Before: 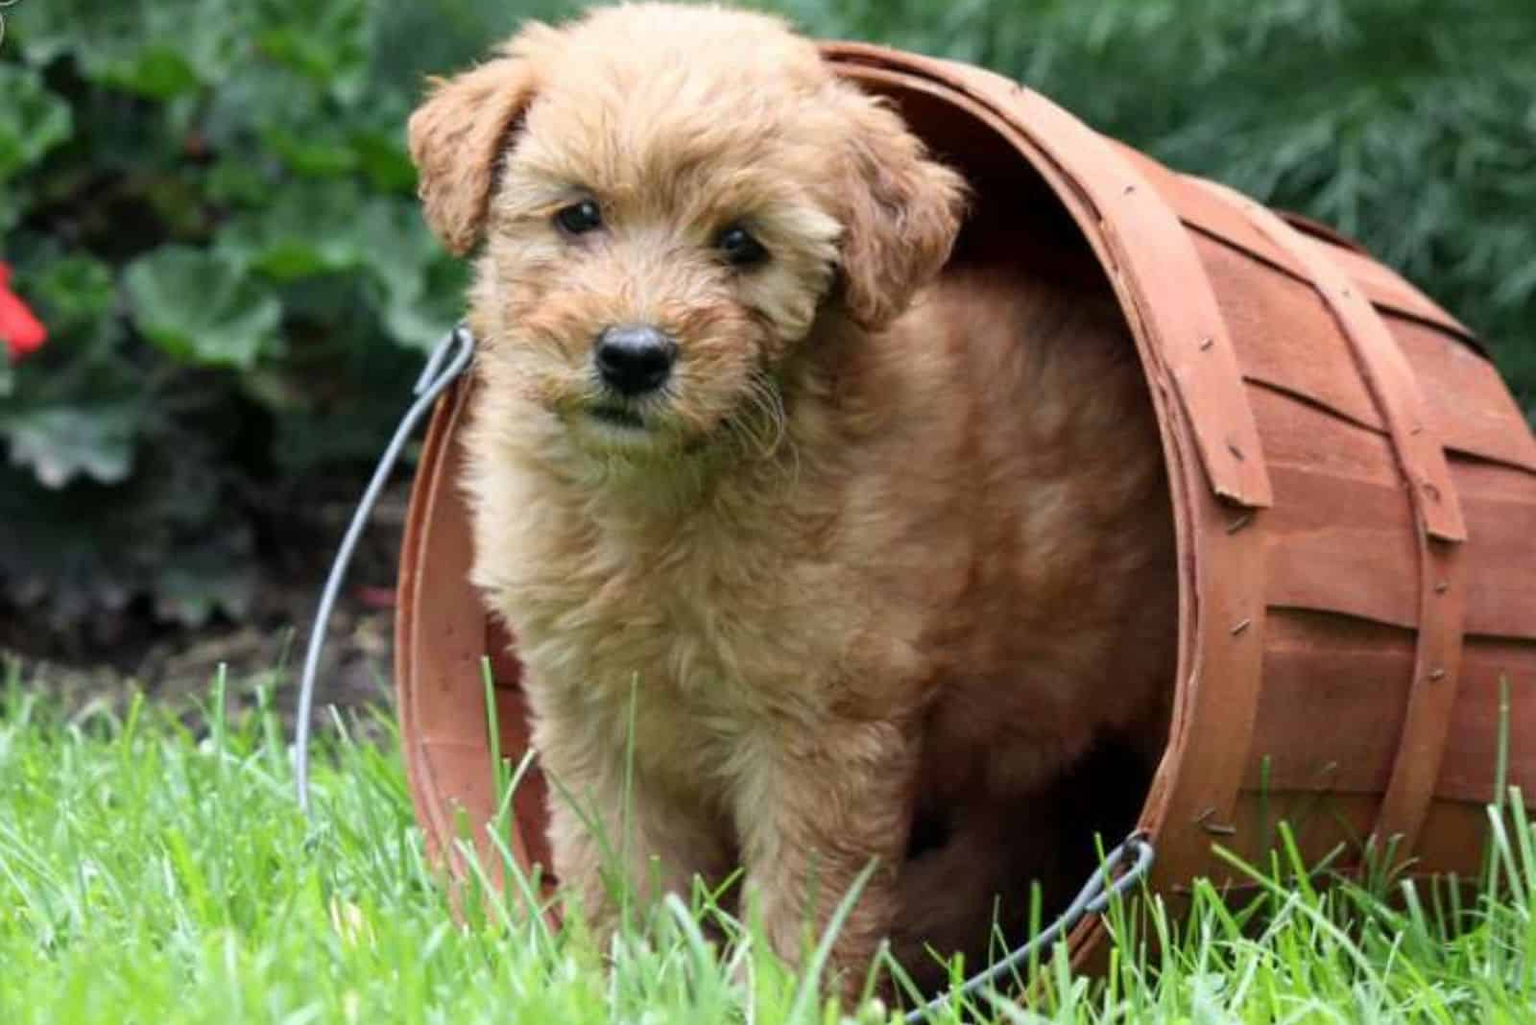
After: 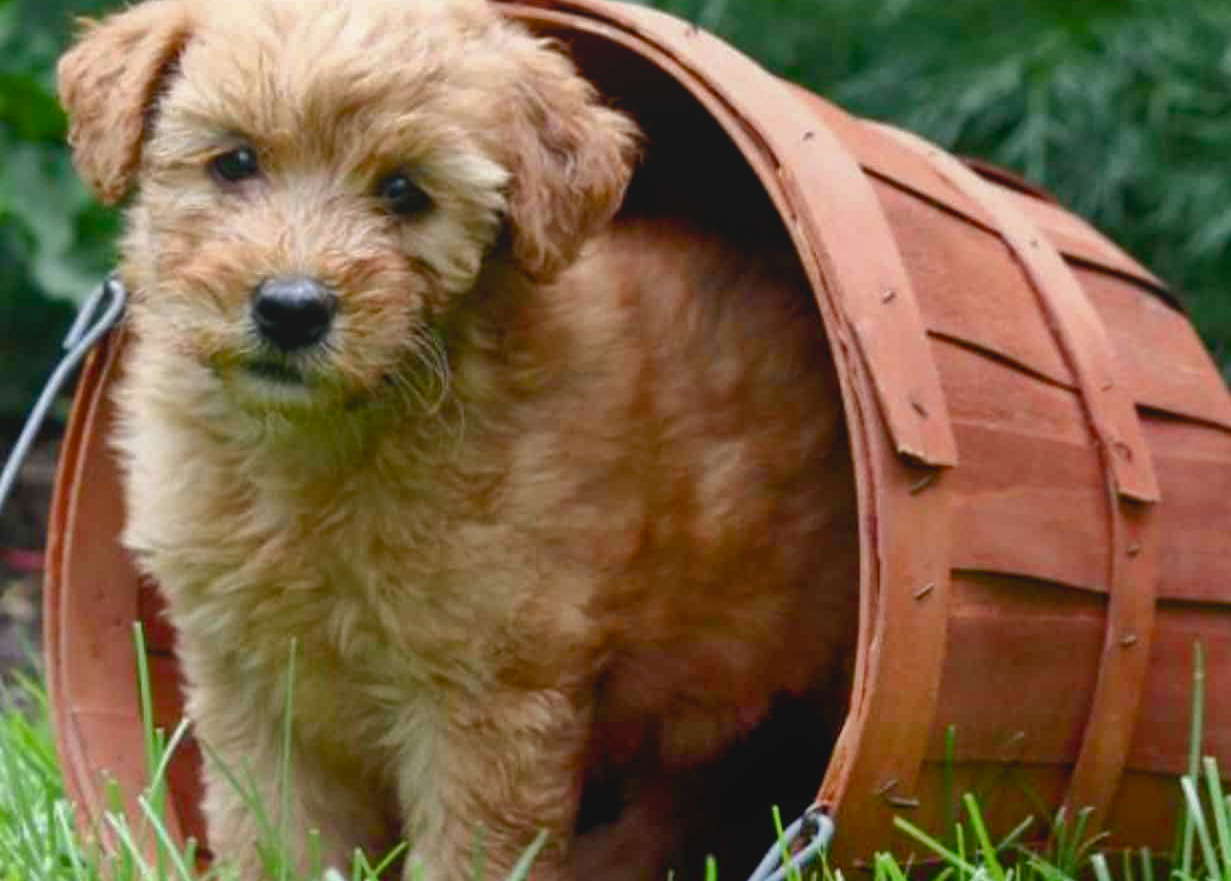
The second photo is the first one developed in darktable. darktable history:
contrast brightness saturation: saturation -0.047
tone curve: curves: ch0 [(0, 0) (0.003, 0.002) (0.011, 0.009) (0.025, 0.021) (0.044, 0.037) (0.069, 0.058) (0.1, 0.084) (0.136, 0.114) (0.177, 0.149) (0.224, 0.188) (0.277, 0.232) (0.335, 0.281) (0.399, 0.341) (0.468, 0.416) (0.543, 0.496) (0.623, 0.574) (0.709, 0.659) (0.801, 0.754) (0.898, 0.876) (1, 1)], color space Lab, independent channels, preserve colors none
crop: left 23.018%, top 5.823%, bottom 11.598%
exposure: black level correction 0.003, exposure 0.145 EV, compensate exposure bias true, compensate highlight preservation false
shadows and highlights: soften with gaussian
color balance rgb: perceptual saturation grading › global saturation 20%, perceptual saturation grading › highlights -25.199%, perceptual saturation grading › shadows 24.564%
local contrast: highlights 67%, shadows 66%, detail 83%, midtone range 0.325
